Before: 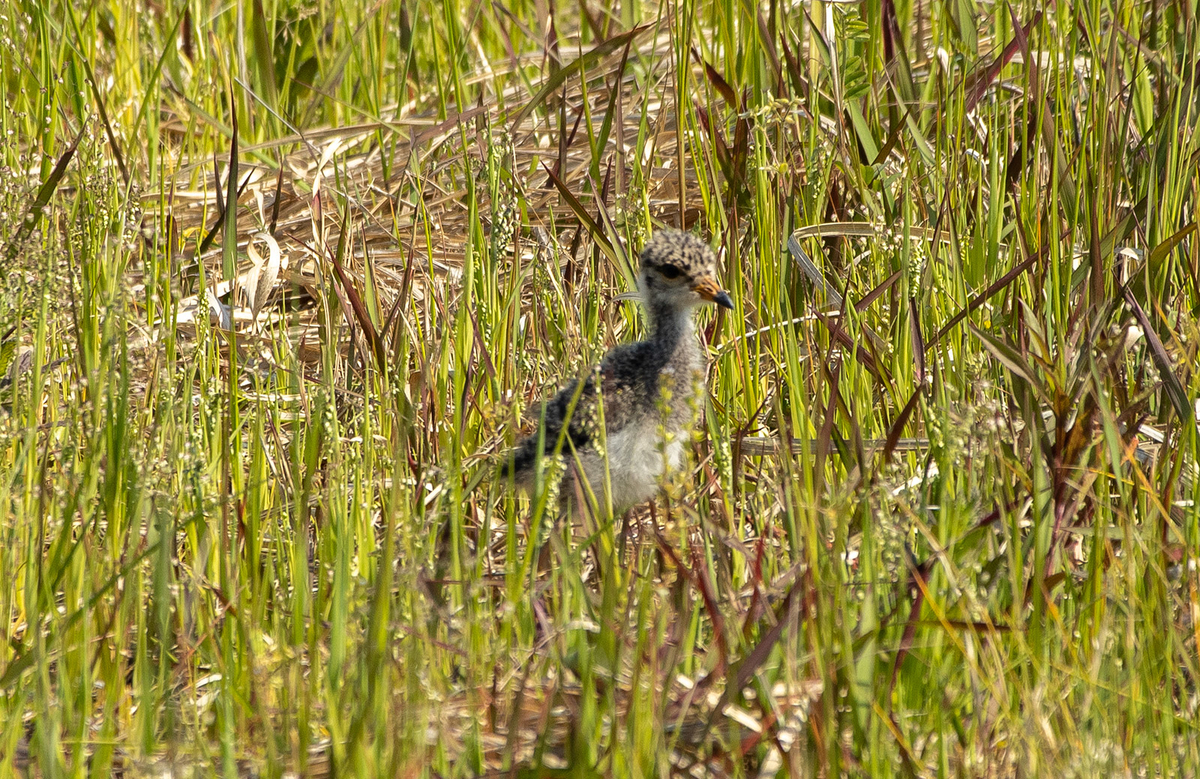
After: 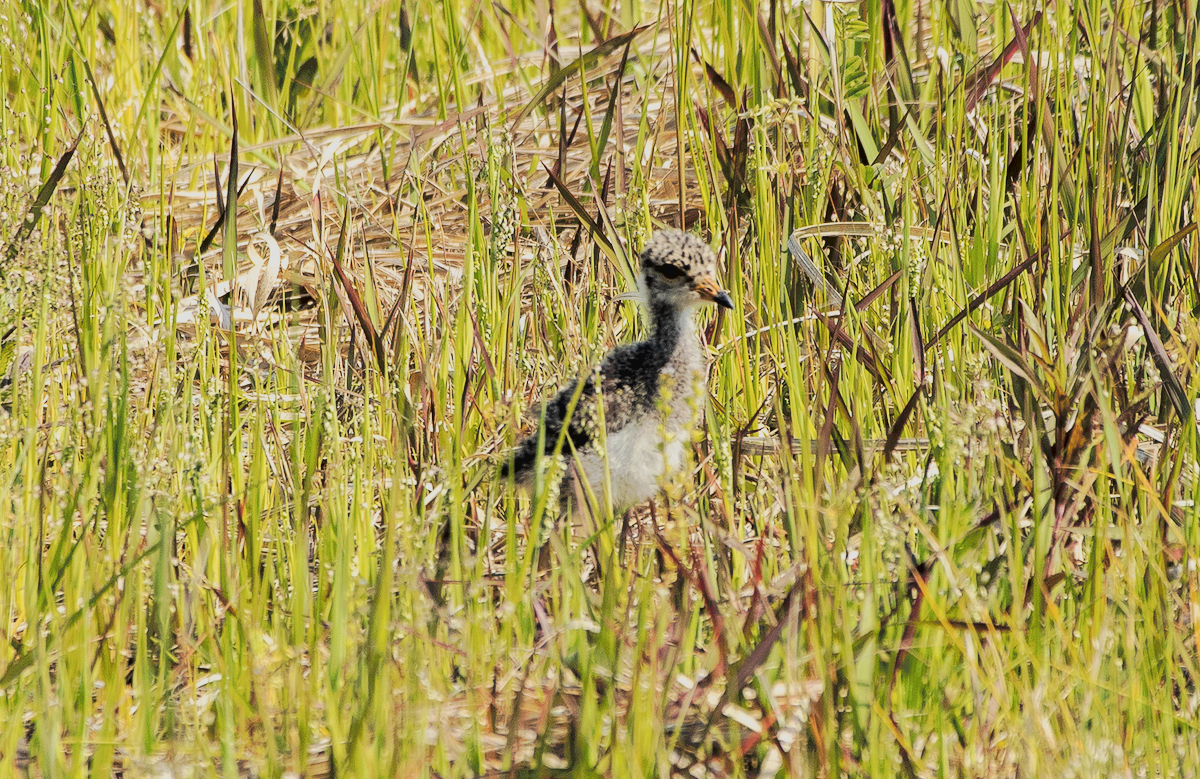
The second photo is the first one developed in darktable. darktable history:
filmic rgb: black relative exposure -4.52 EV, white relative exposure 4.8 EV, hardness 2.36, latitude 36.34%, contrast 1.044, highlights saturation mix 0.99%, shadows ↔ highlights balance 1.25%, color science v6 (2022)
tone curve: curves: ch0 [(0, 0) (0.003, 0.055) (0.011, 0.111) (0.025, 0.126) (0.044, 0.169) (0.069, 0.215) (0.1, 0.199) (0.136, 0.207) (0.177, 0.259) (0.224, 0.327) (0.277, 0.361) (0.335, 0.431) (0.399, 0.501) (0.468, 0.589) (0.543, 0.683) (0.623, 0.73) (0.709, 0.796) (0.801, 0.863) (0.898, 0.921) (1, 1)], preserve colors none
